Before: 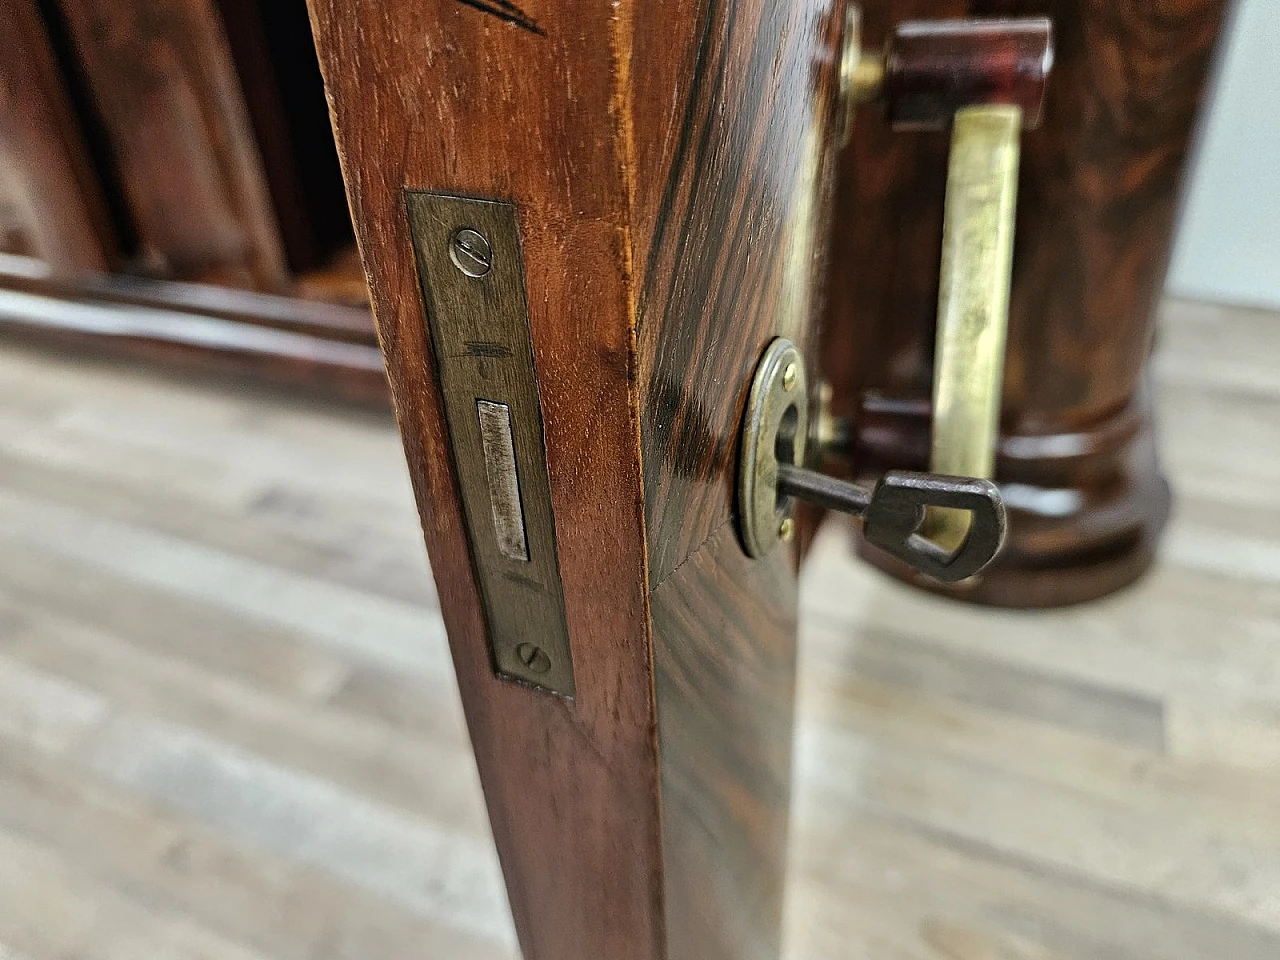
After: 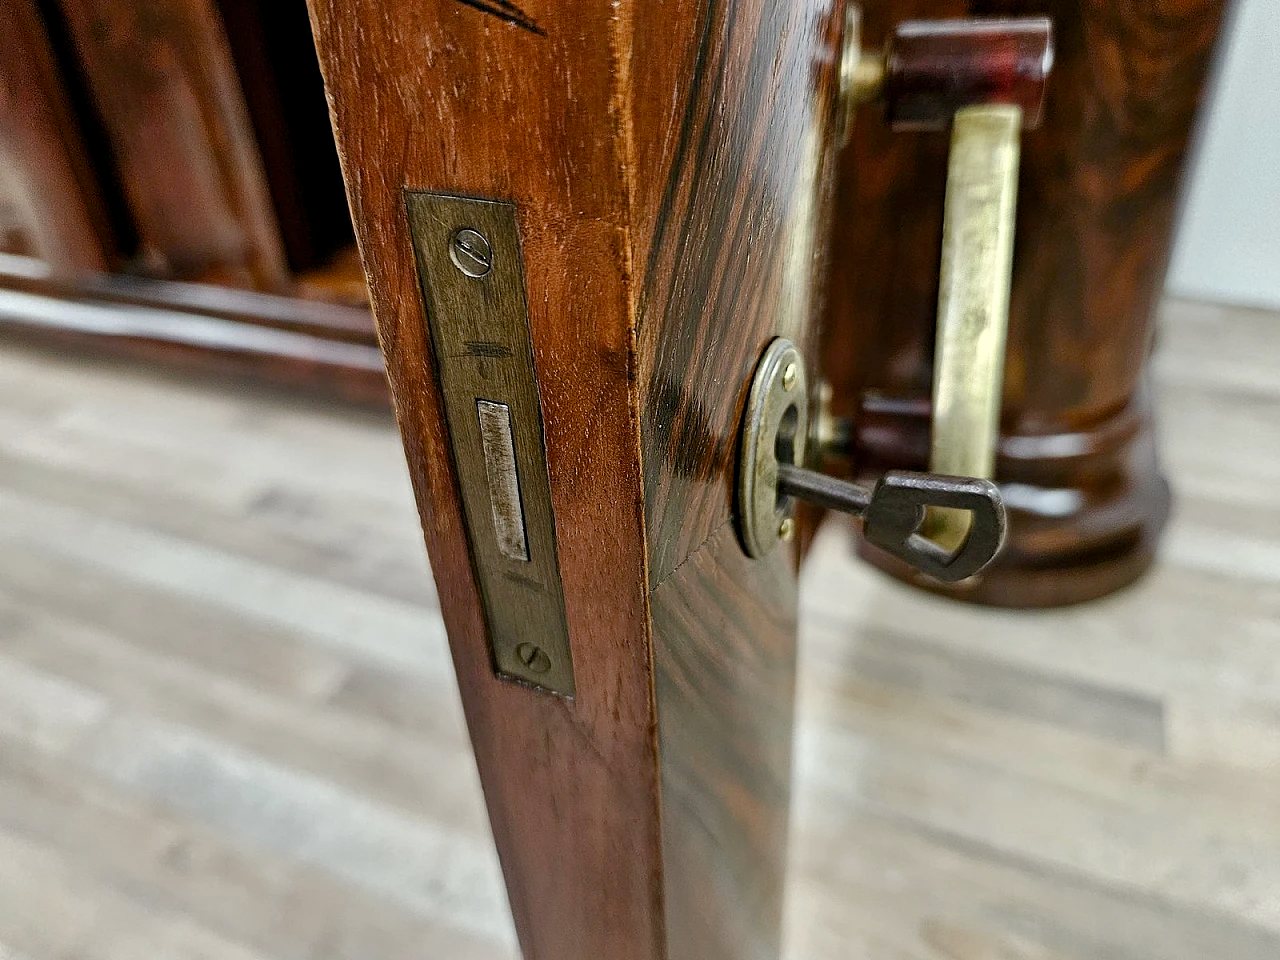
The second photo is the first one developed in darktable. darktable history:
tone equalizer: mask exposure compensation -0.502 EV
color balance rgb: global offset › luminance -0.235%, perceptual saturation grading › global saturation 20%, perceptual saturation grading › highlights -49.518%, perceptual saturation grading › shadows 25.802%
